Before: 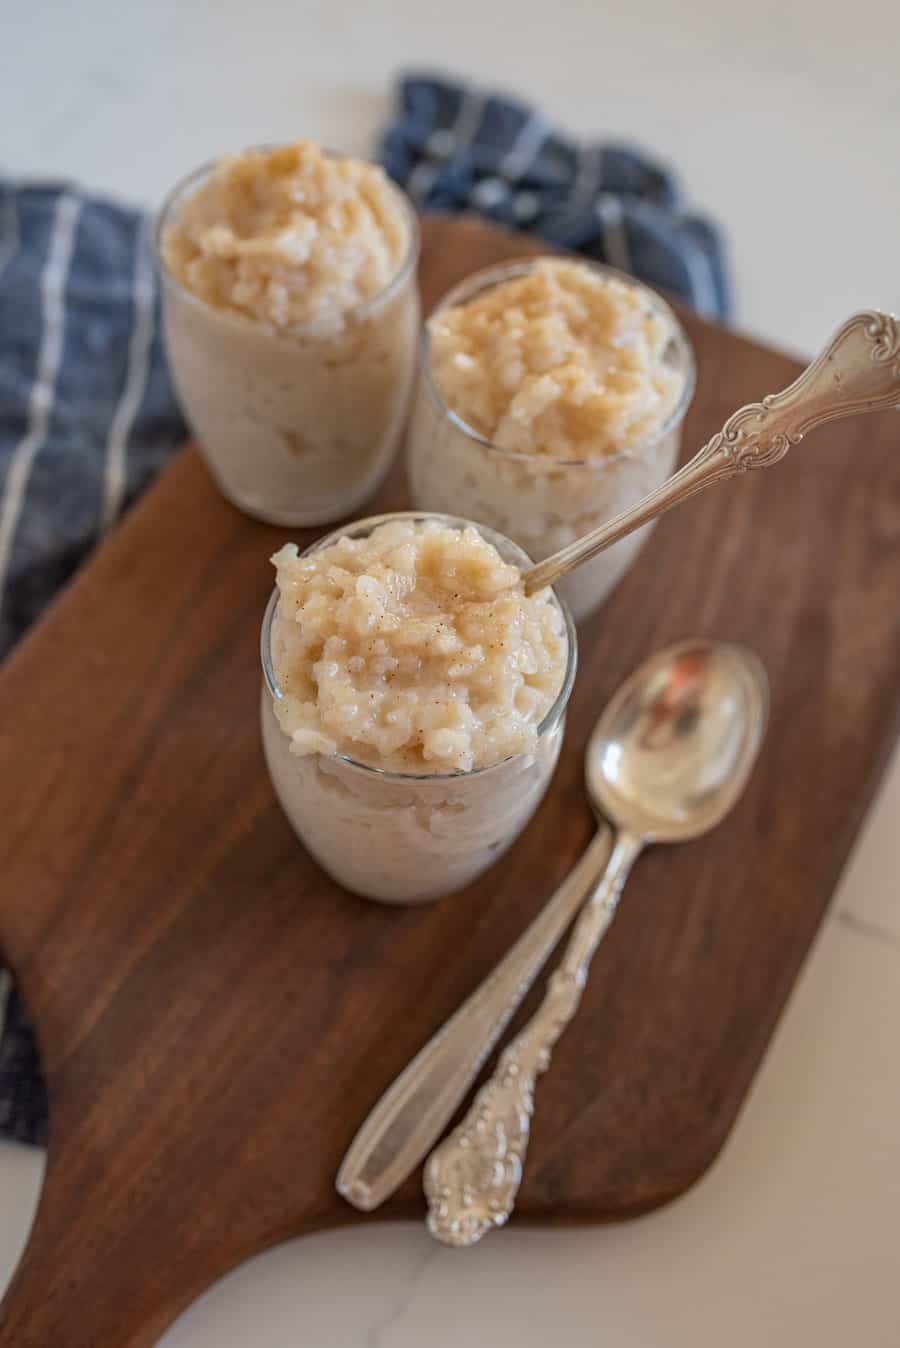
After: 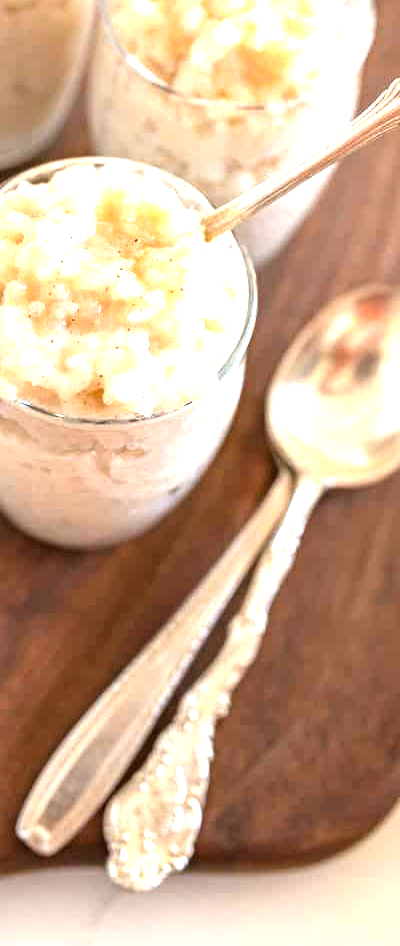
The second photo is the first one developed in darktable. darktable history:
crop: left 35.651%, top 26.38%, right 19.816%, bottom 3.375%
contrast brightness saturation: contrast 0.033, brightness -0.041
exposure: black level correction 0, exposure 1.744 EV, compensate highlight preservation false
